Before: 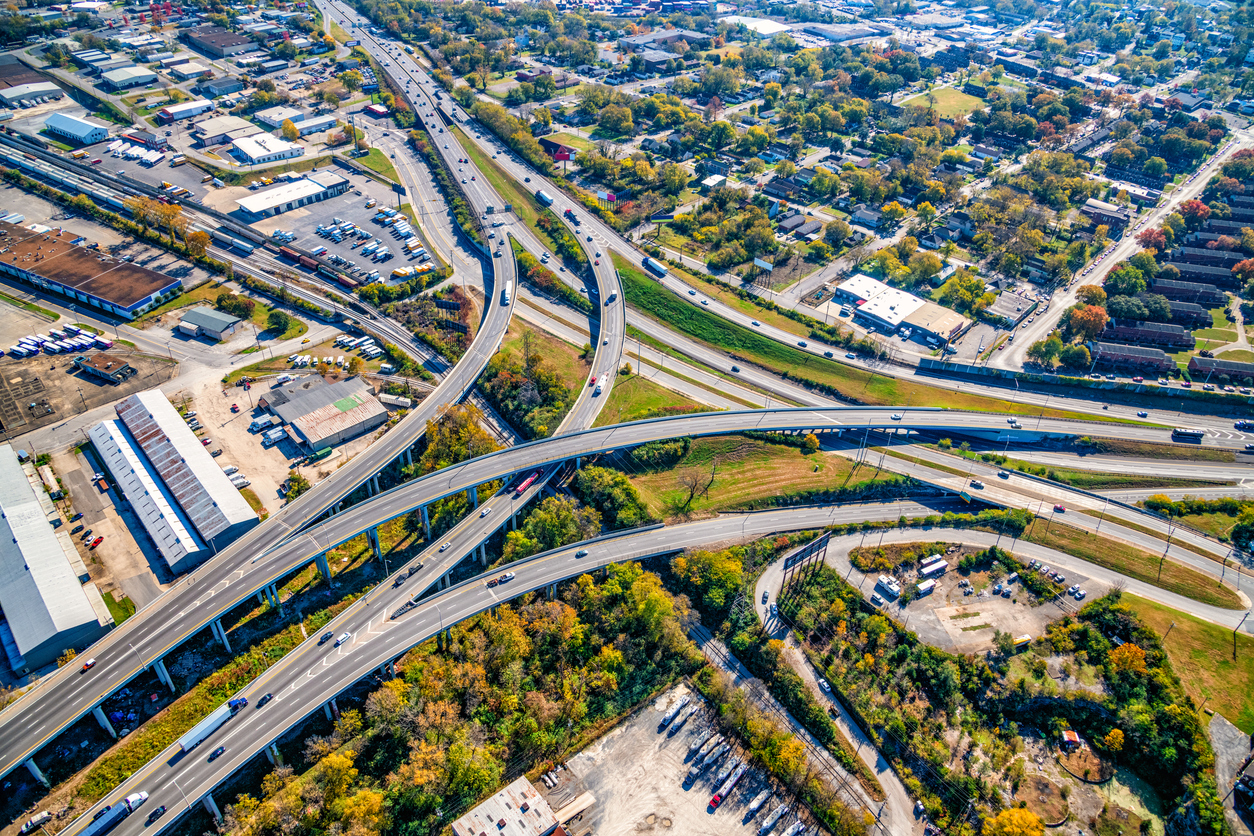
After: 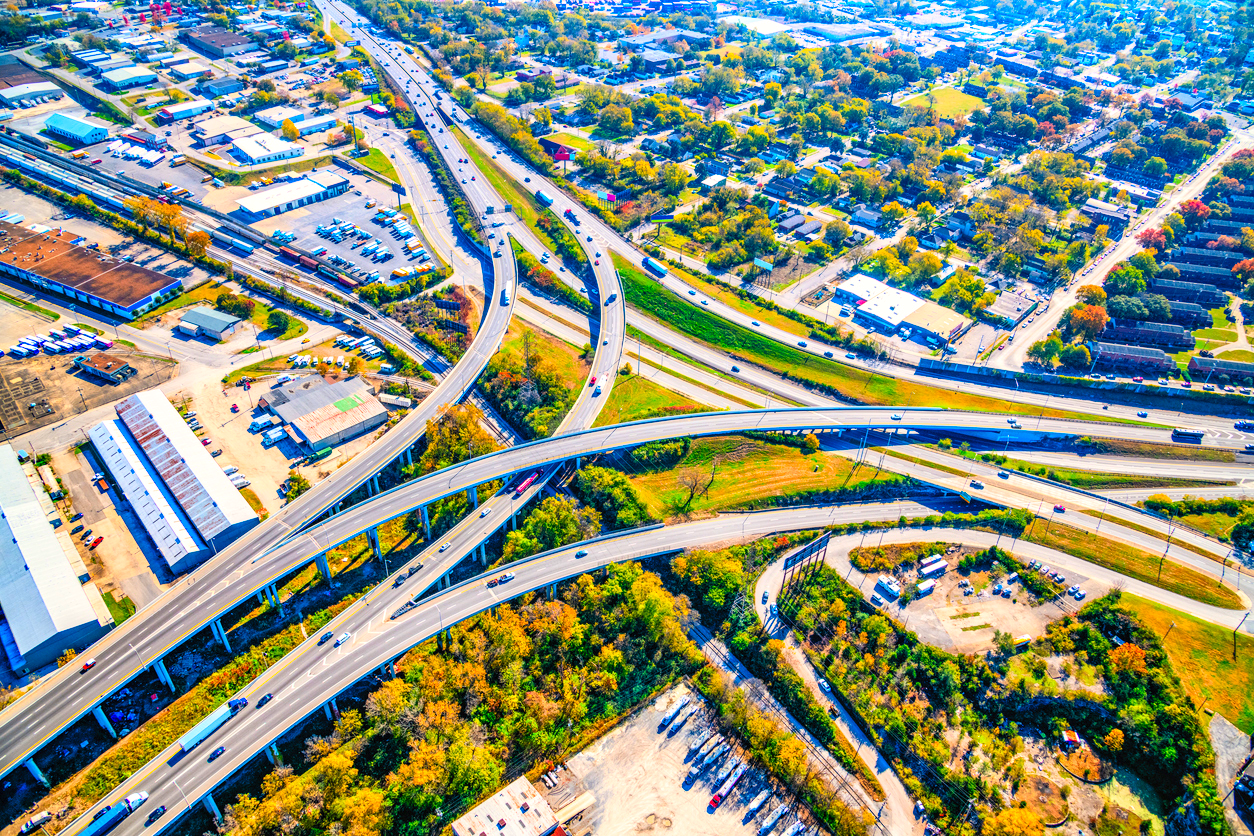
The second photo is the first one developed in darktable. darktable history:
contrast brightness saturation: contrast 0.202, brightness 0.2, saturation 0.815
shadows and highlights: shadows -9.3, white point adjustment 1.49, highlights 8.64
